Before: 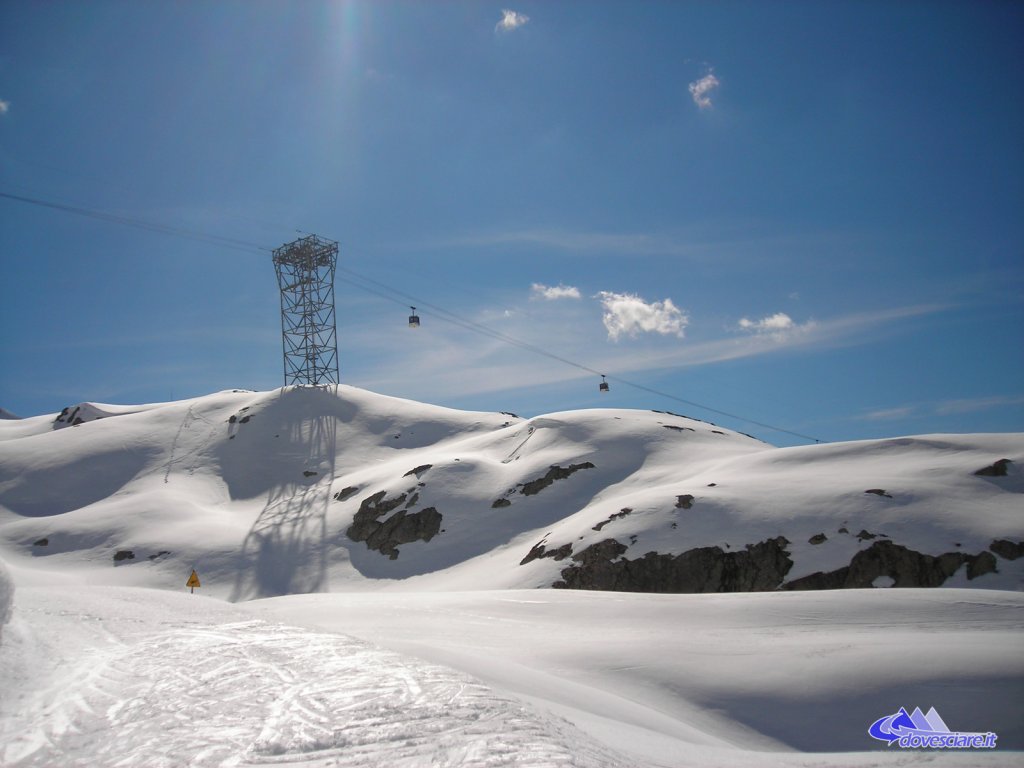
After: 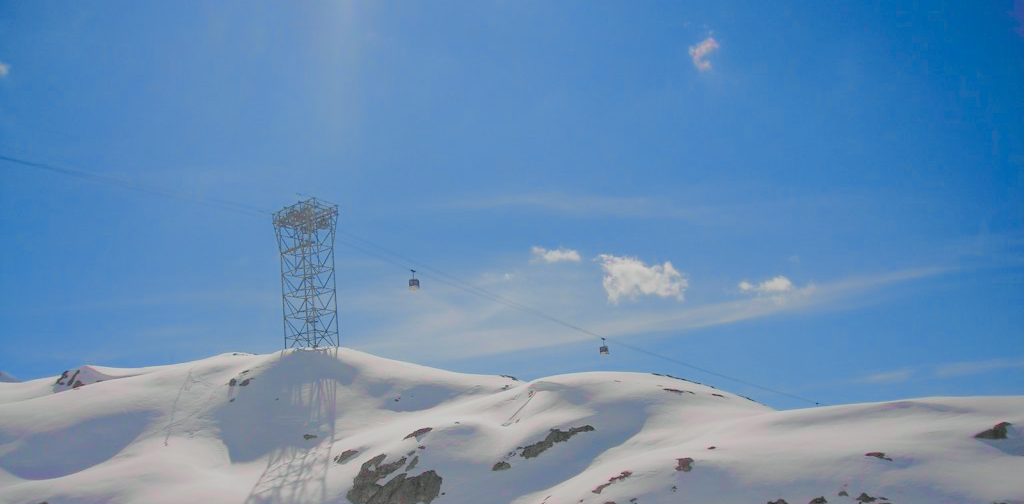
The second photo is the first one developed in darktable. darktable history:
tone equalizer: edges refinement/feathering 500, mask exposure compensation -1.25 EV, preserve details no
exposure: black level correction -0.005, exposure 1.007 EV, compensate highlight preservation false
filmic rgb: black relative exposure -4.44 EV, white relative exposure 6.55 EV, hardness 1.92, contrast 0.508, color science v5 (2021), contrast in shadows safe, contrast in highlights safe
crop and rotate: top 4.835%, bottom 29.451%
tone curve: curves: ch0 [(0, 0) (0.105, 0.068) (0.195, 0.162) (0.283, 0.283) (0.384, 0.404) (0.485, 0.531) (0.638, 0.681) (0.795, 0.879) (1, 0.977)]; ch1 [(0, 0) (0.161, 0.092) (0.35, 0.33) (0.379, 0.401) (0.456, 0.469) (0.504, 0.501) (0.512, 0.523) (0.58, 0.597) (0.635, 0.646) (1, 1)]; ch2 [(0, 0) (0.371, 0.362) (0.437, 0.437) (0.5, 0.5) (0.53, 0.523) (0.56, 0.58) (0.622, 0.606) (1, 1)], color space Lab, independent channels, preserve colors none
contrast brightness saturation: brightness -0.026, saturation 0.347
shadows and highlights: on, module defaults
